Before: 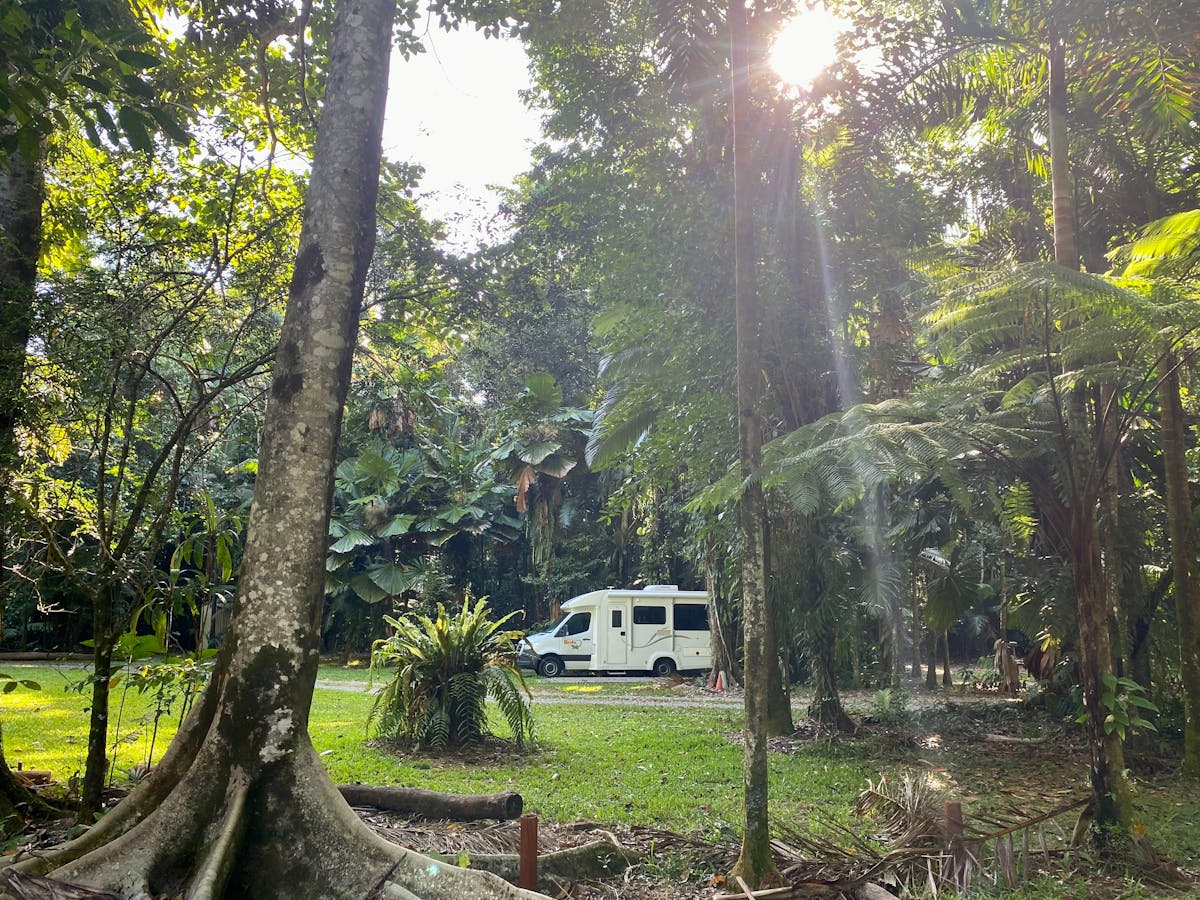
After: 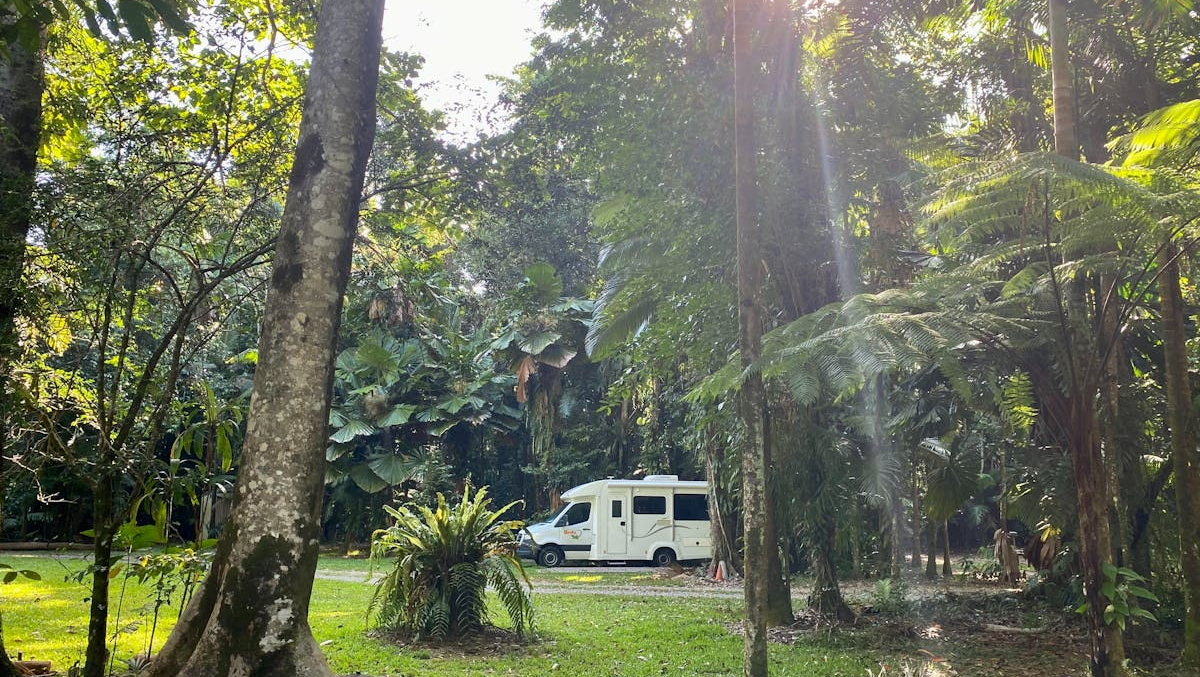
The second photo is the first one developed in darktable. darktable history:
crop and rotate: top 12.265%, bottom 12.406%
